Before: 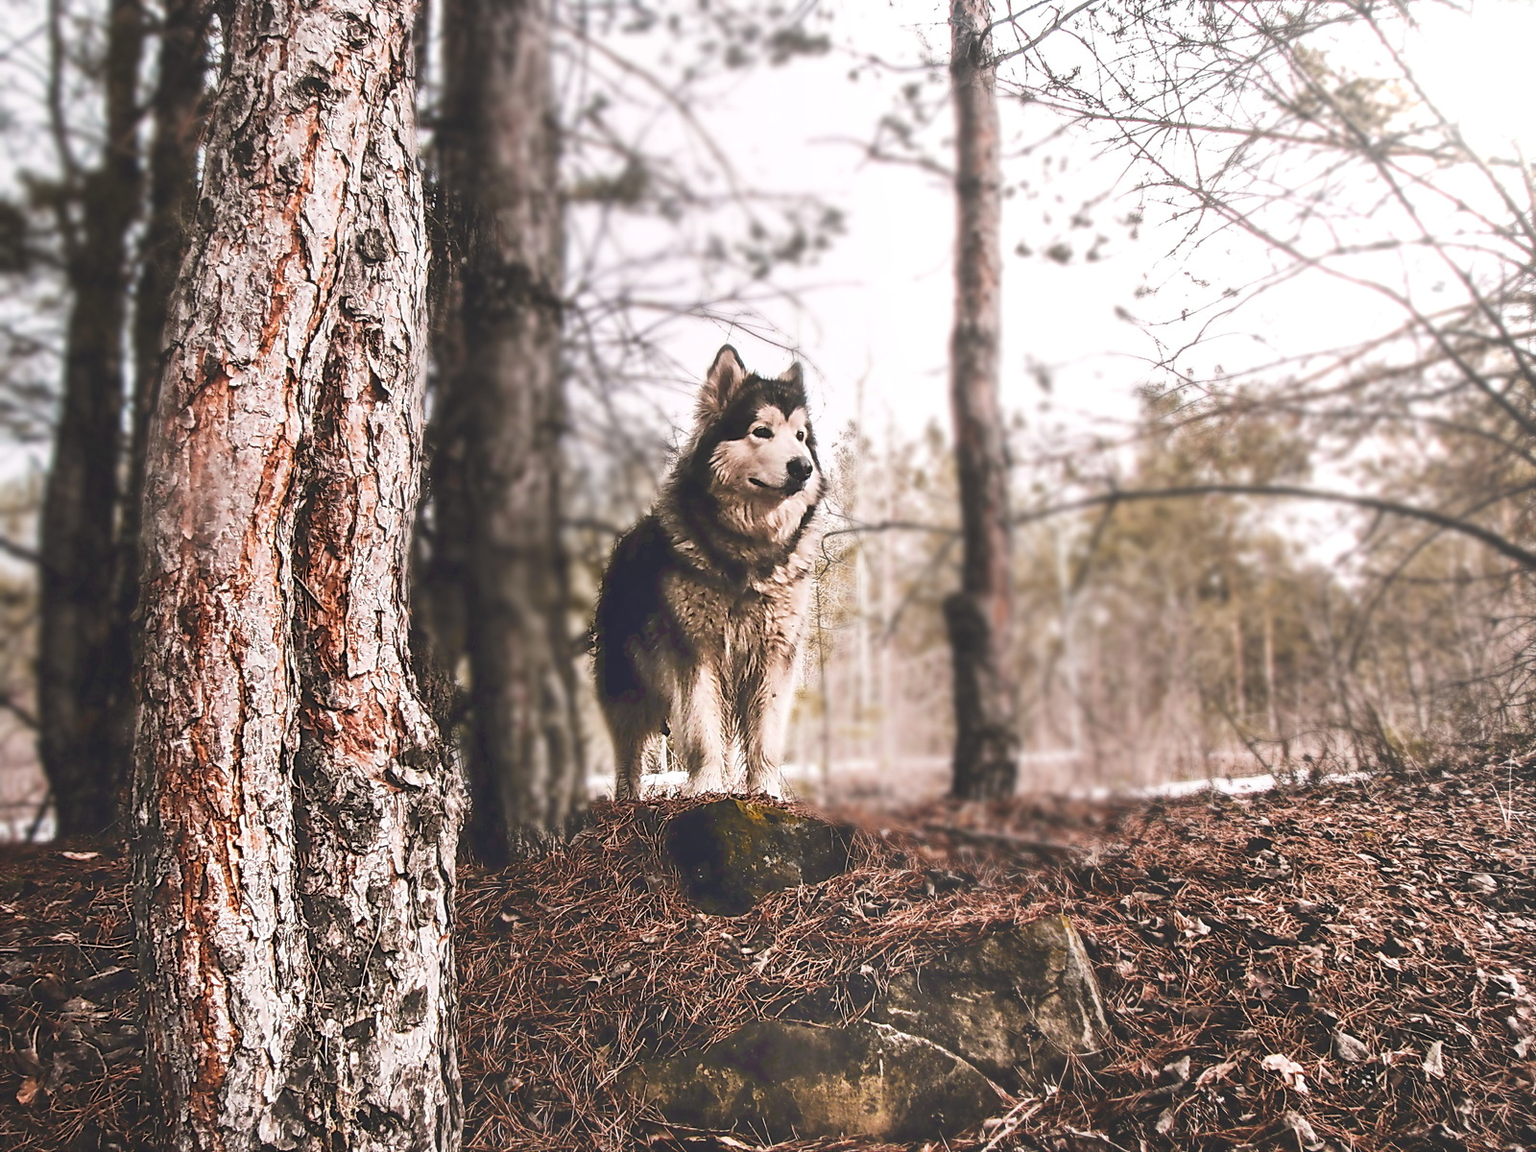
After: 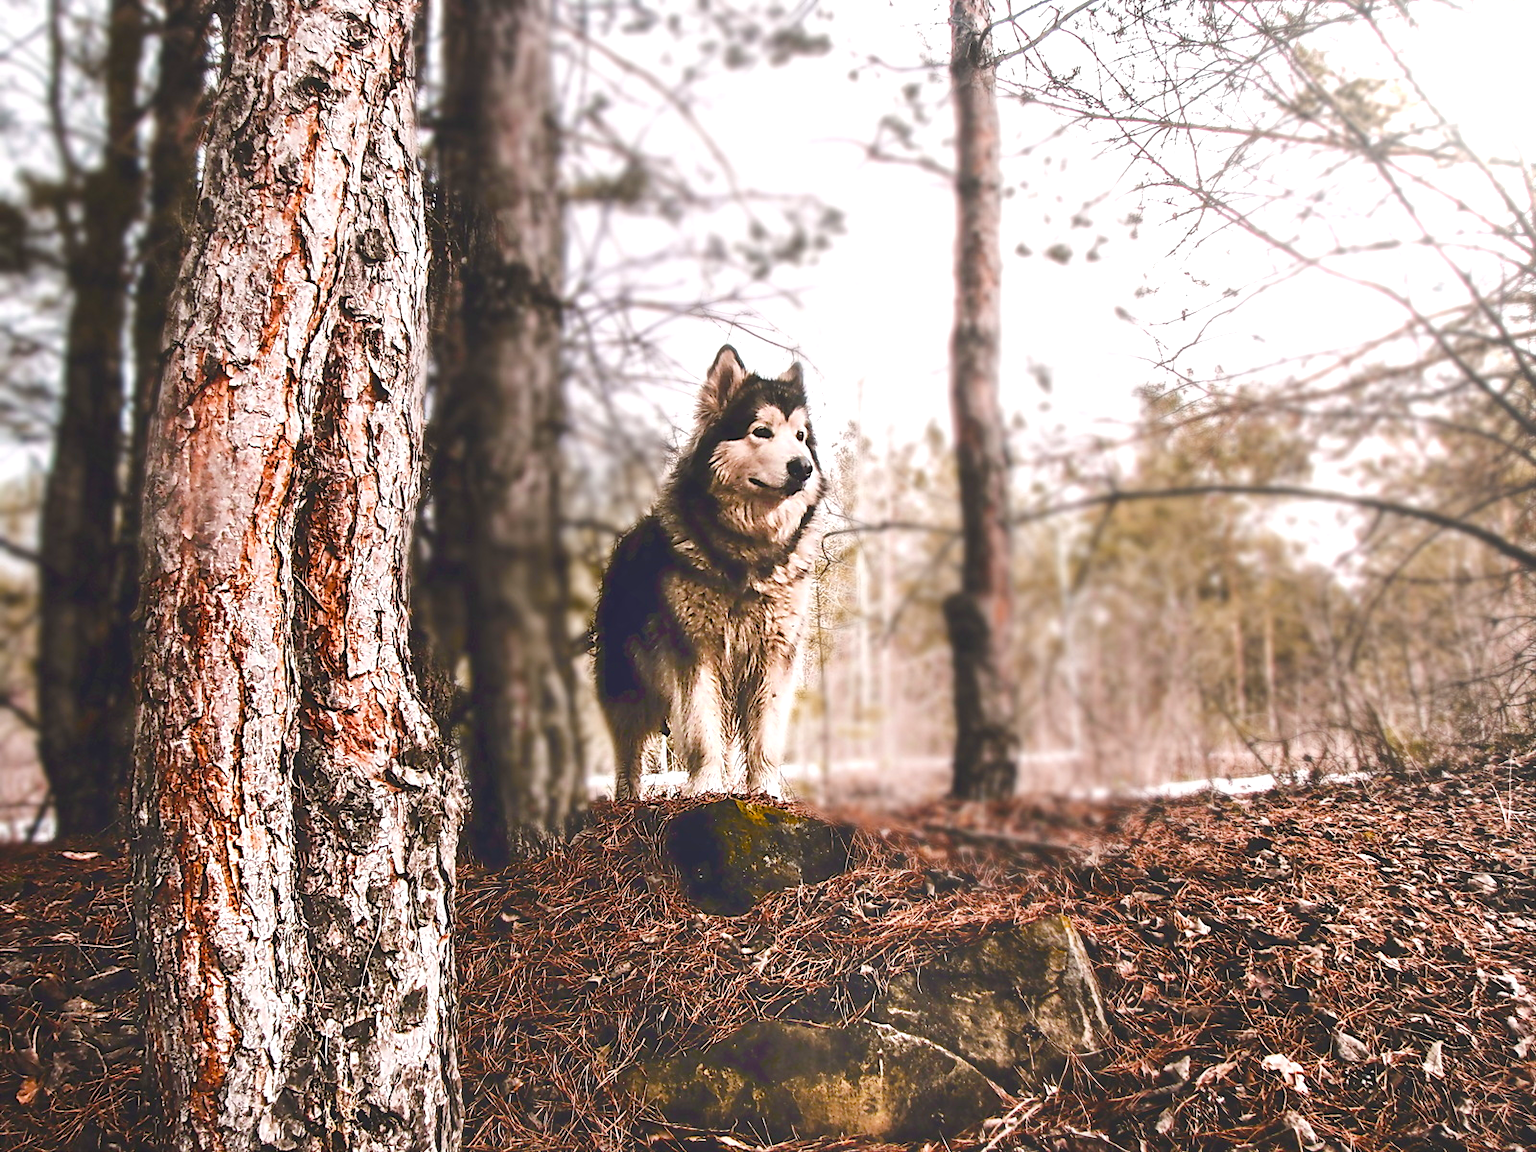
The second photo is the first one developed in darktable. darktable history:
color balance rgb: shadows lift › hue 87.1°, perceptual saturation grading › global saturation 20%, perceptual saturation grading › highlights -25.24%, perceptual saturation grading › shadows 49.699%, perceptual brilliance grading › highlights 6.383%, perceptual brilliance grading › mid-tones 16.978%, perceptual brilliance grading › shadows -5.299%, global vibrance 20%
